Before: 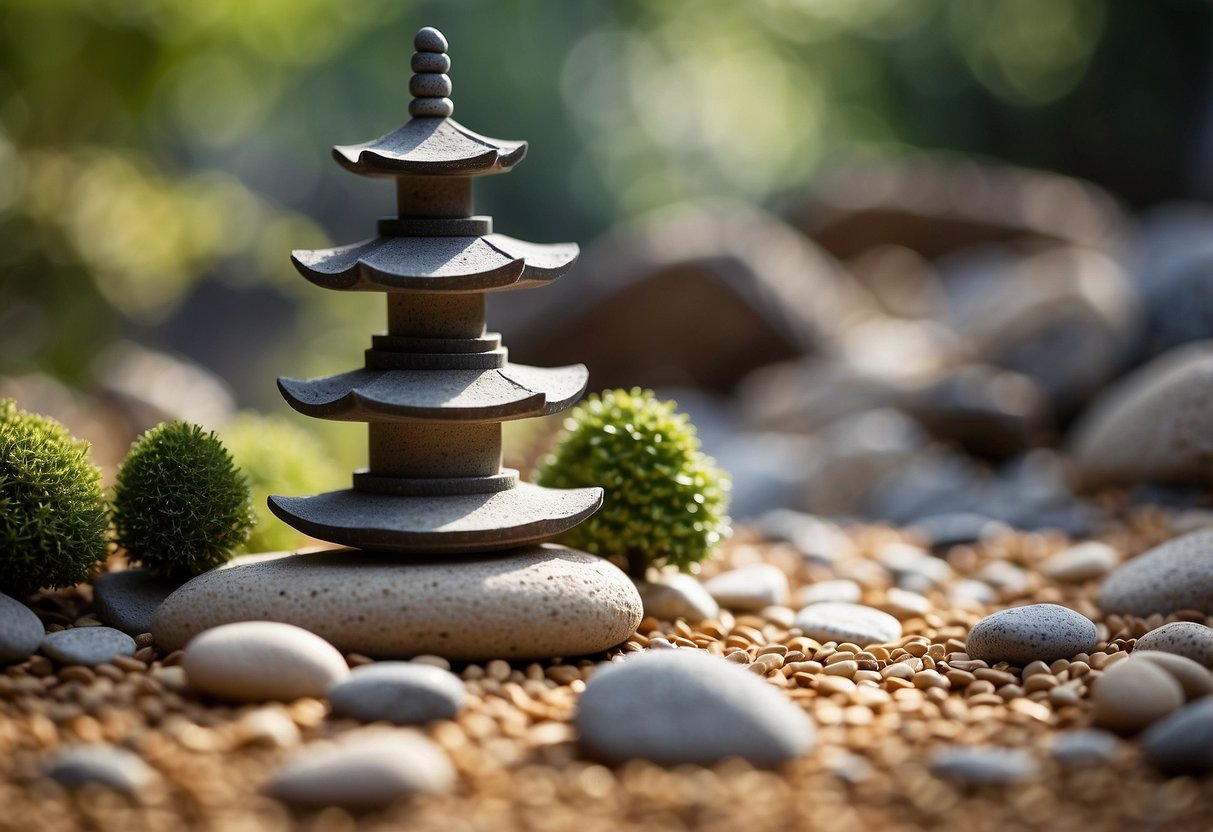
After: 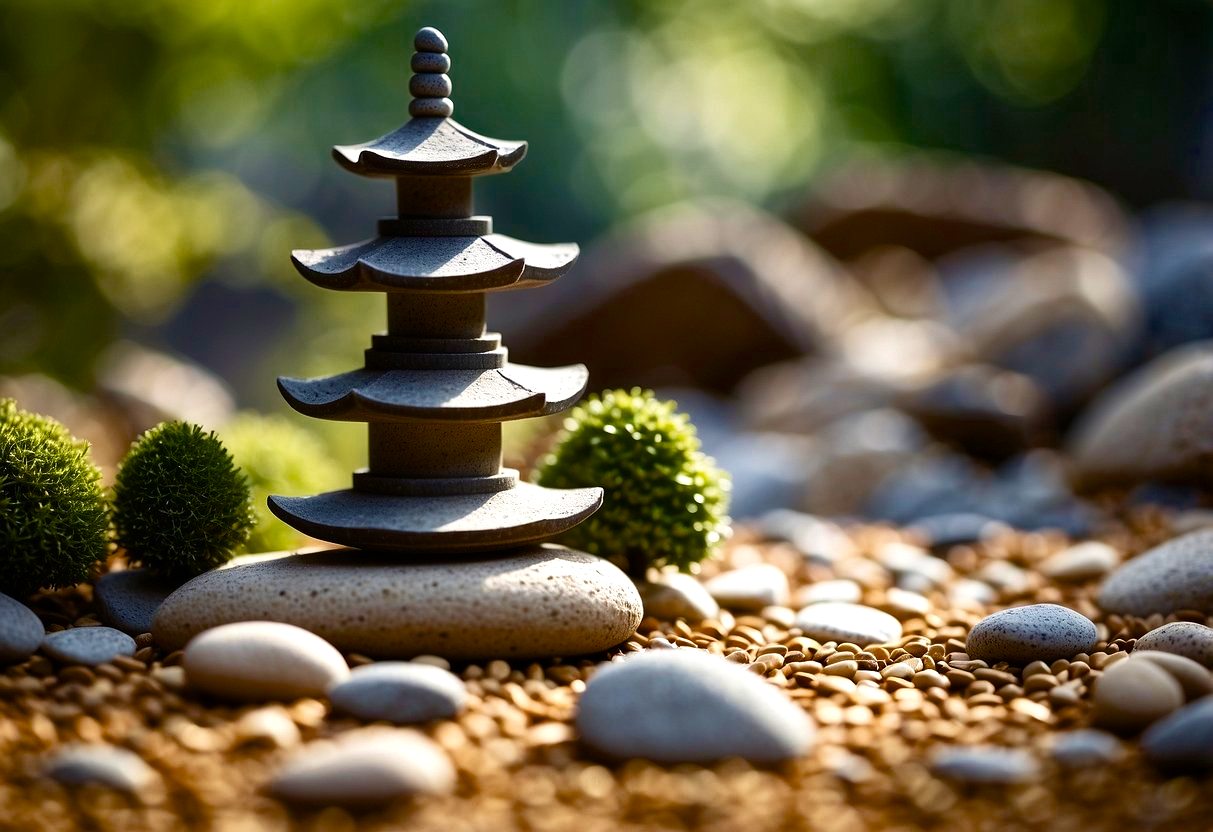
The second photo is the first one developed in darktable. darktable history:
color balance rgb: perceptual saturation grading › global saturation 21.039%, perceptual saturation grading › highlights -19.723%, perceptual saturation grading › shadows 29.366%, perceptual brilliance grading › global brilliance 14.933%, perceptual brilliance grading › shadows -34.56%, saturation formula JzAzBz (2021)
velvia: on, module defaults
